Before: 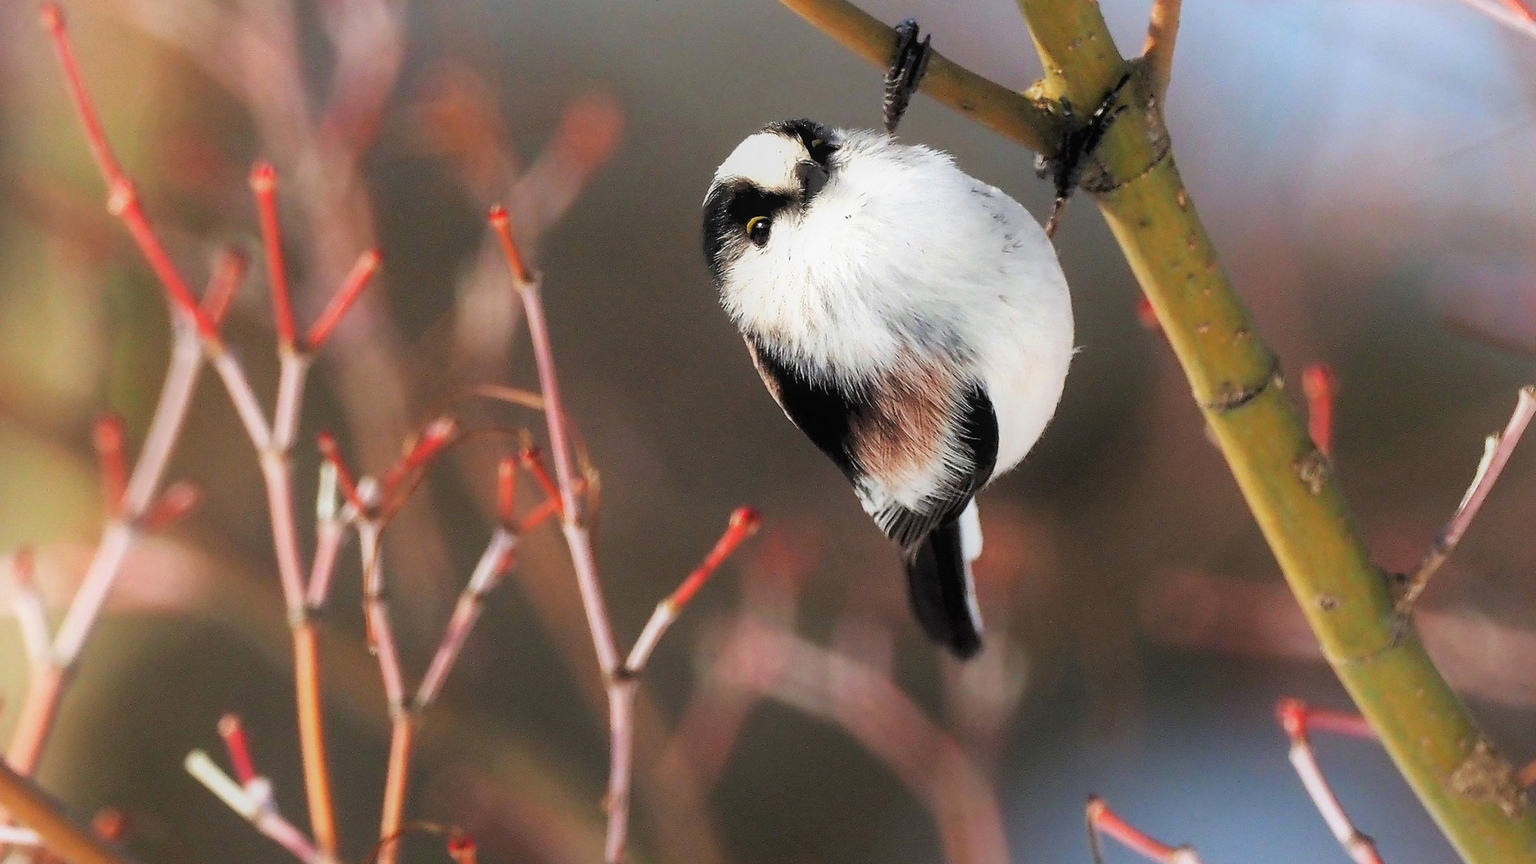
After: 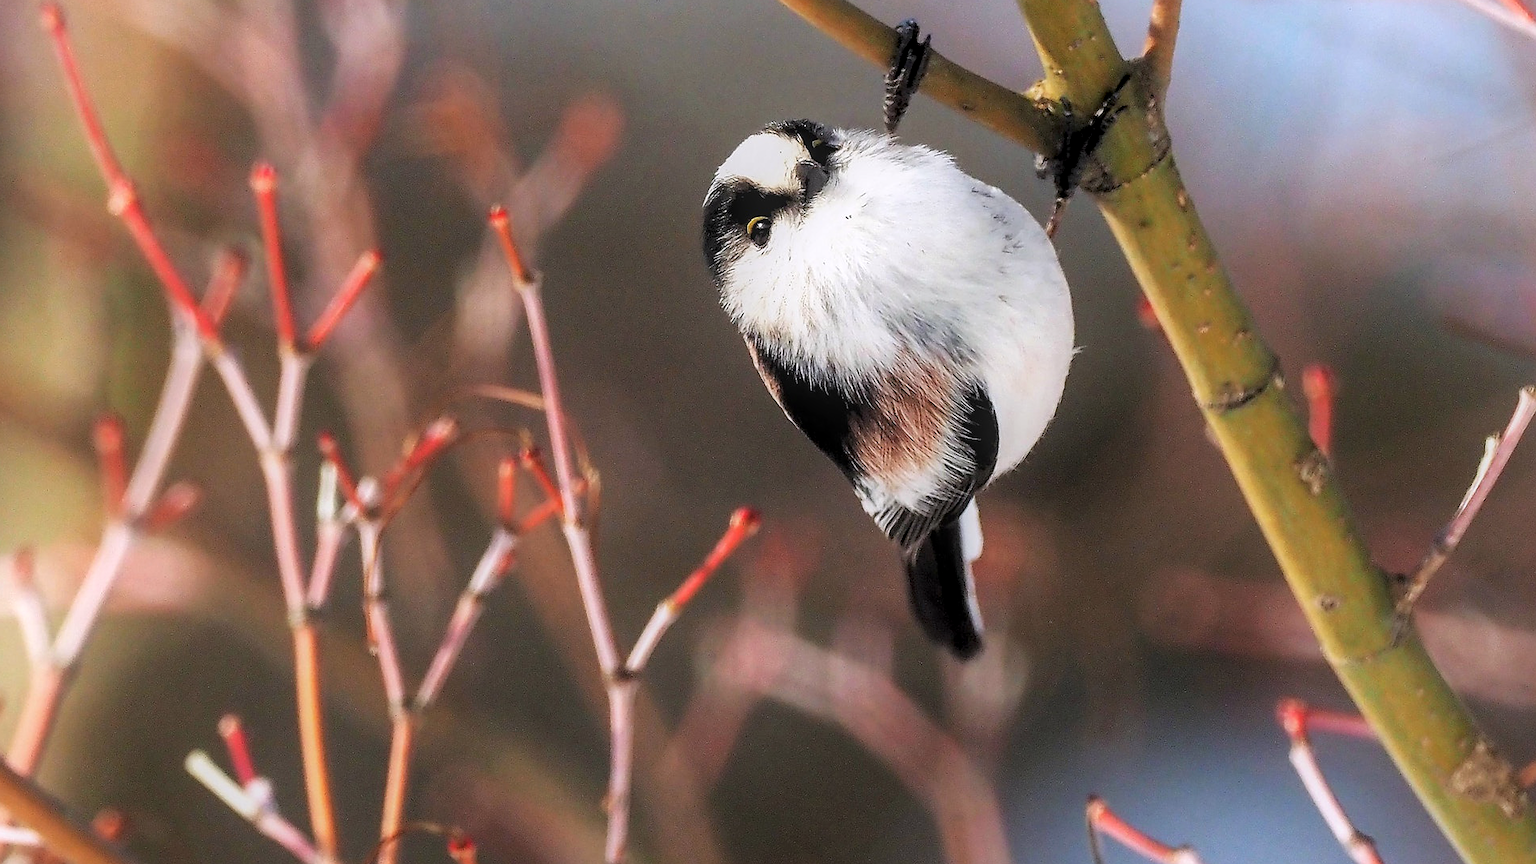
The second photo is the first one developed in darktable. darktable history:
sharpen: on, module defaults
local contrast: on, module defaults
white balance: red 1.009, blue 1.027
